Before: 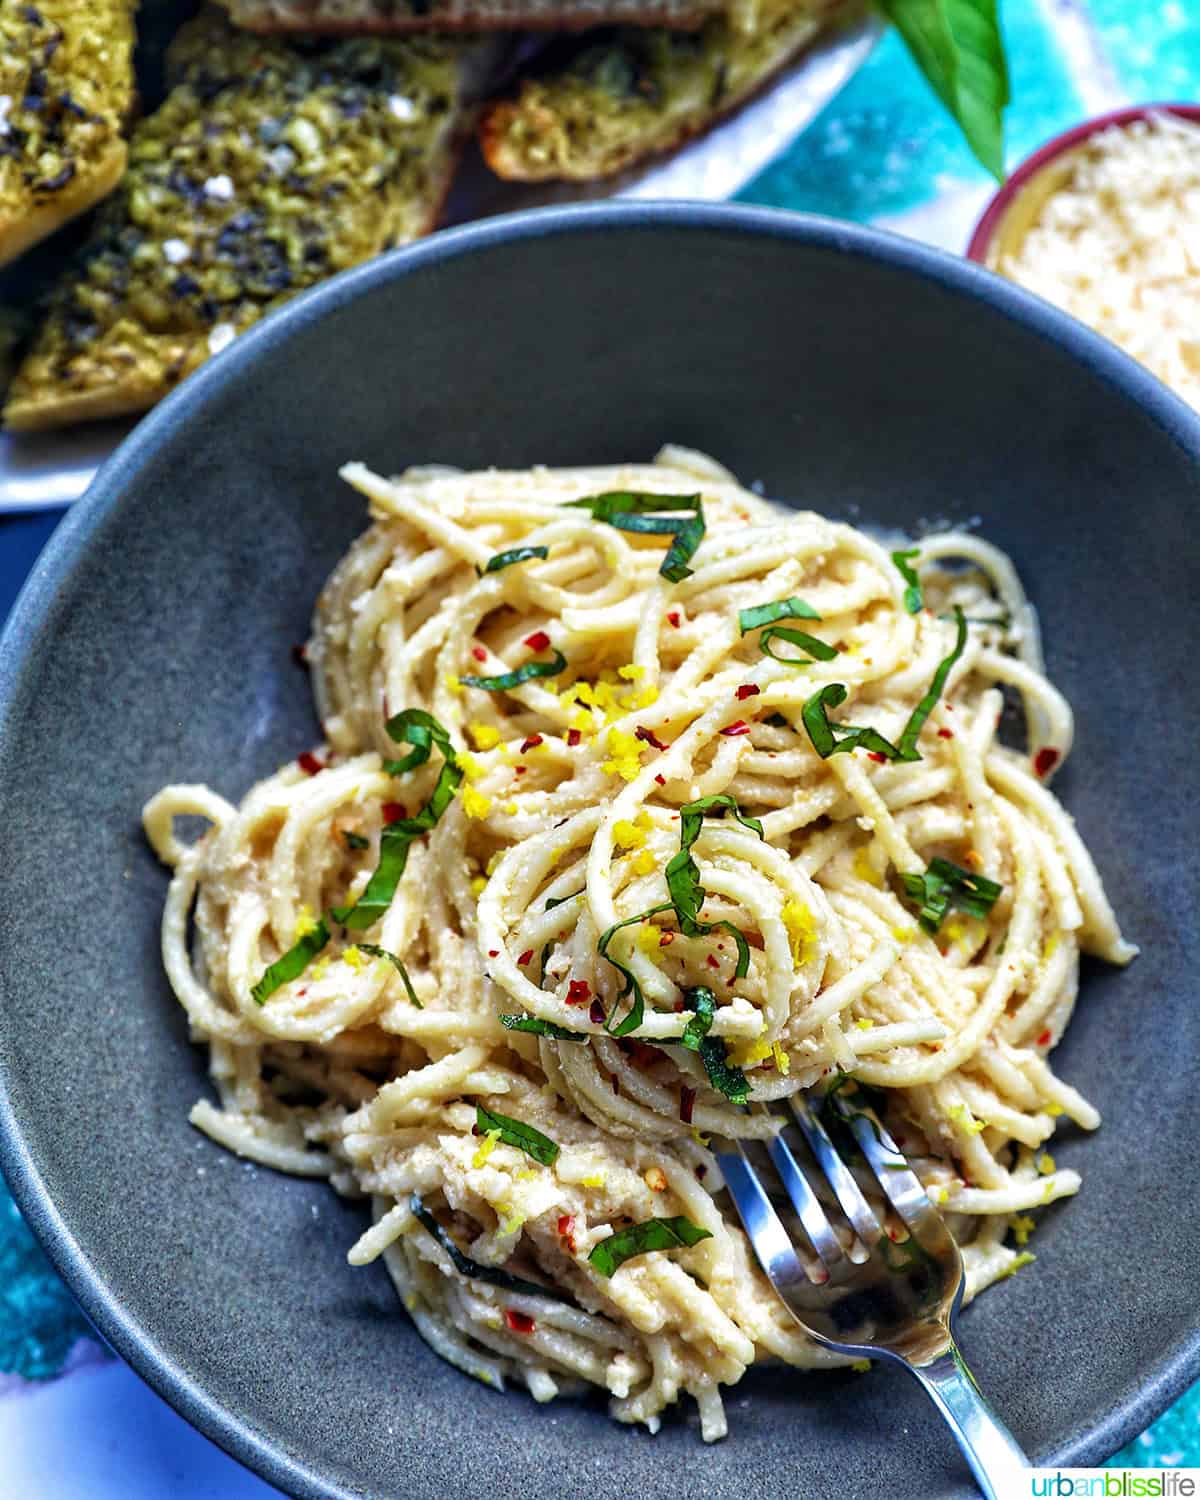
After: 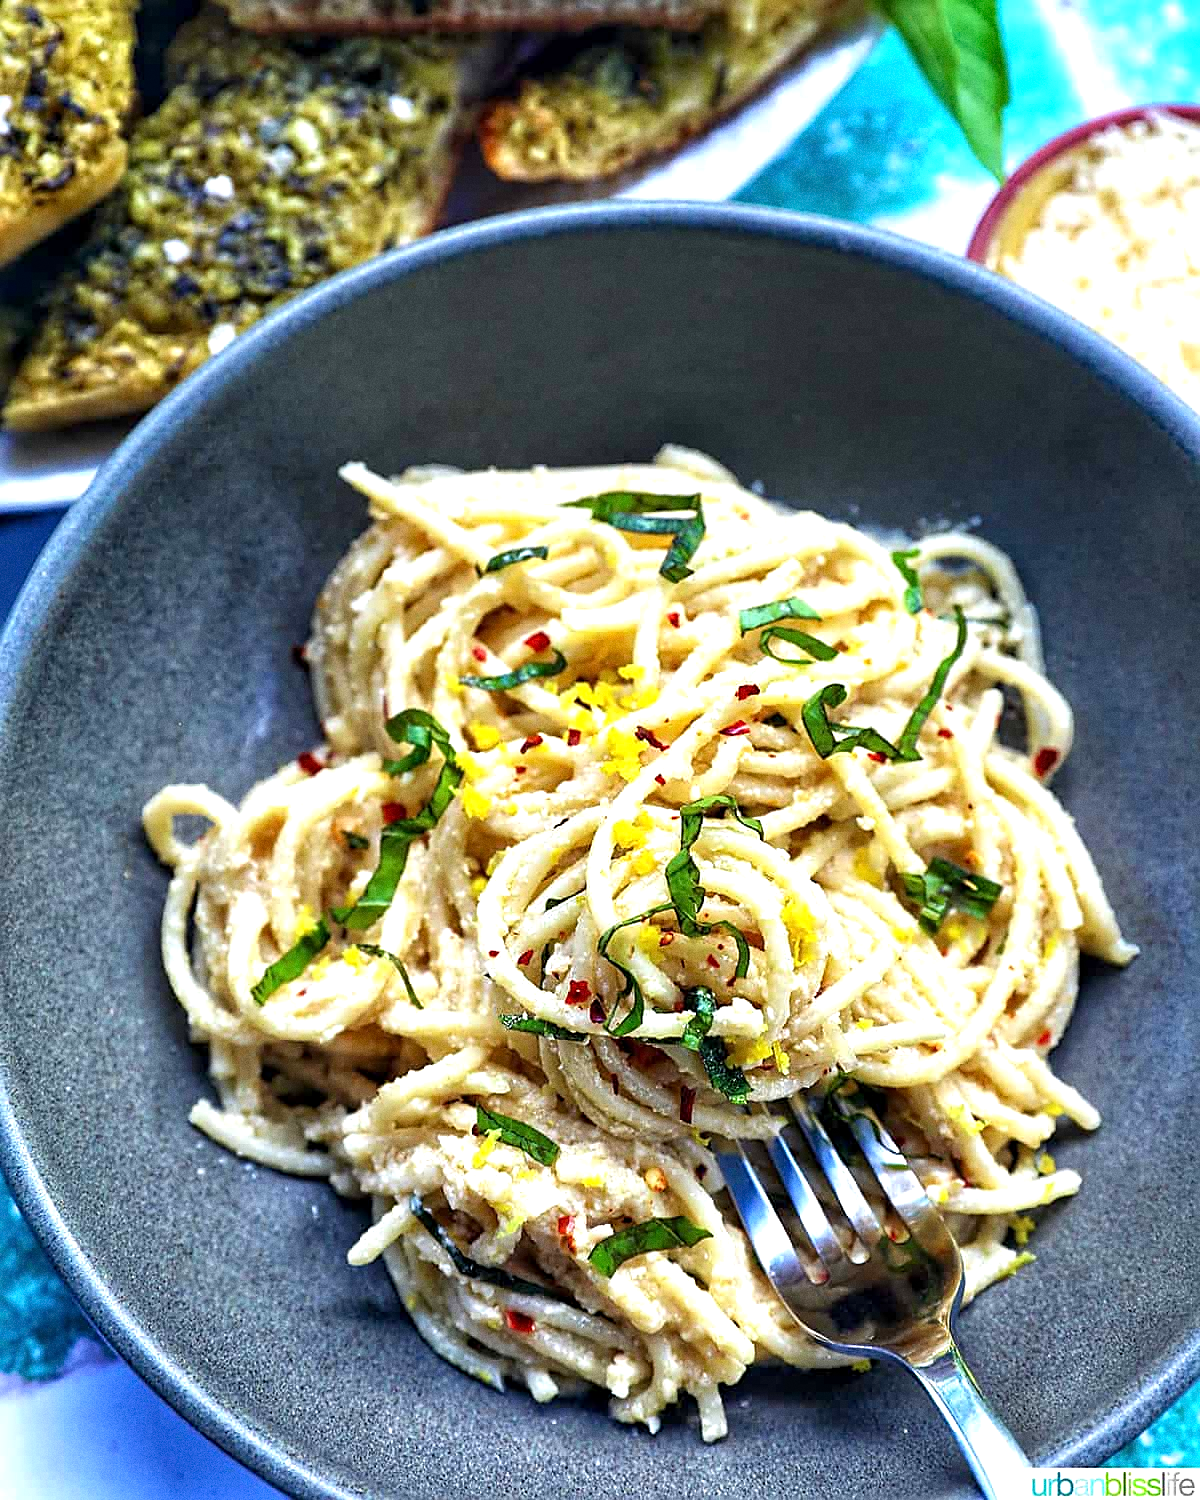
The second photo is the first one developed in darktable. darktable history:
sharpen: on, module defaults
exposure: black level correction 0.001, exposure 0.5 EV, compensate exposure bias true, compensate highlight preservation false
grain: coarseness 0.09 ISO
